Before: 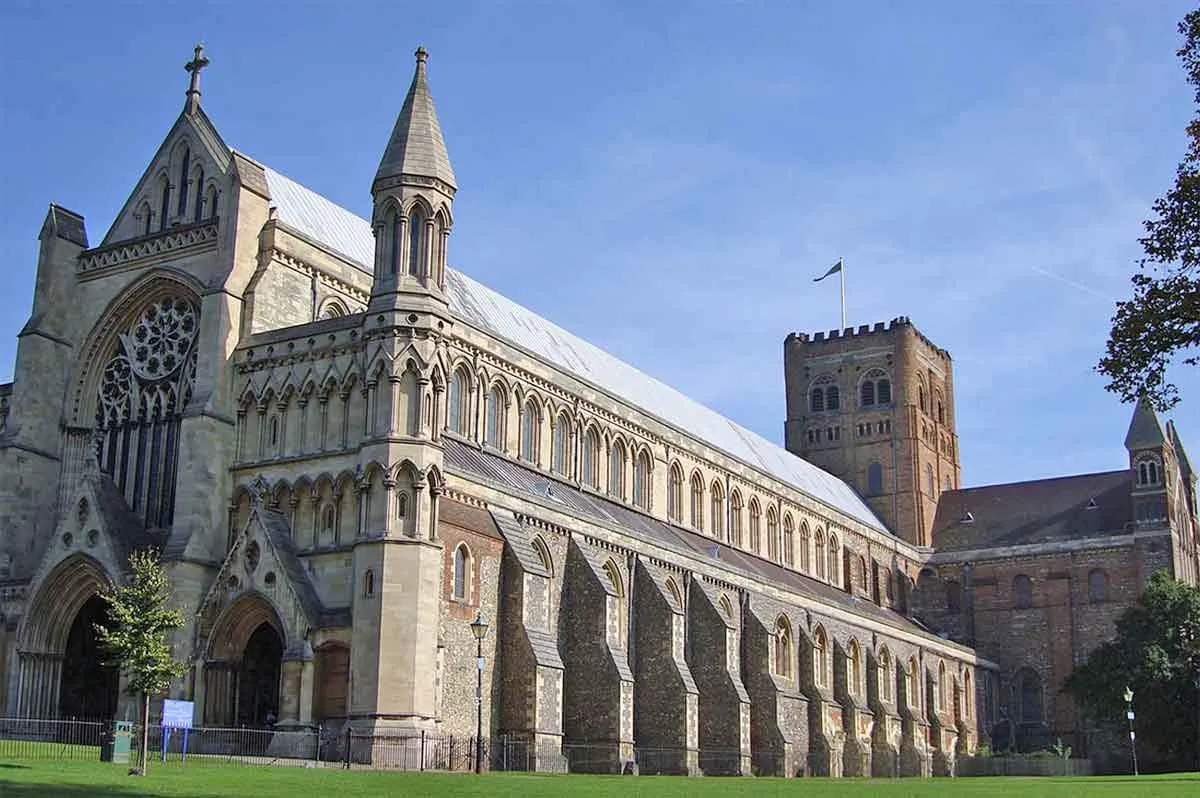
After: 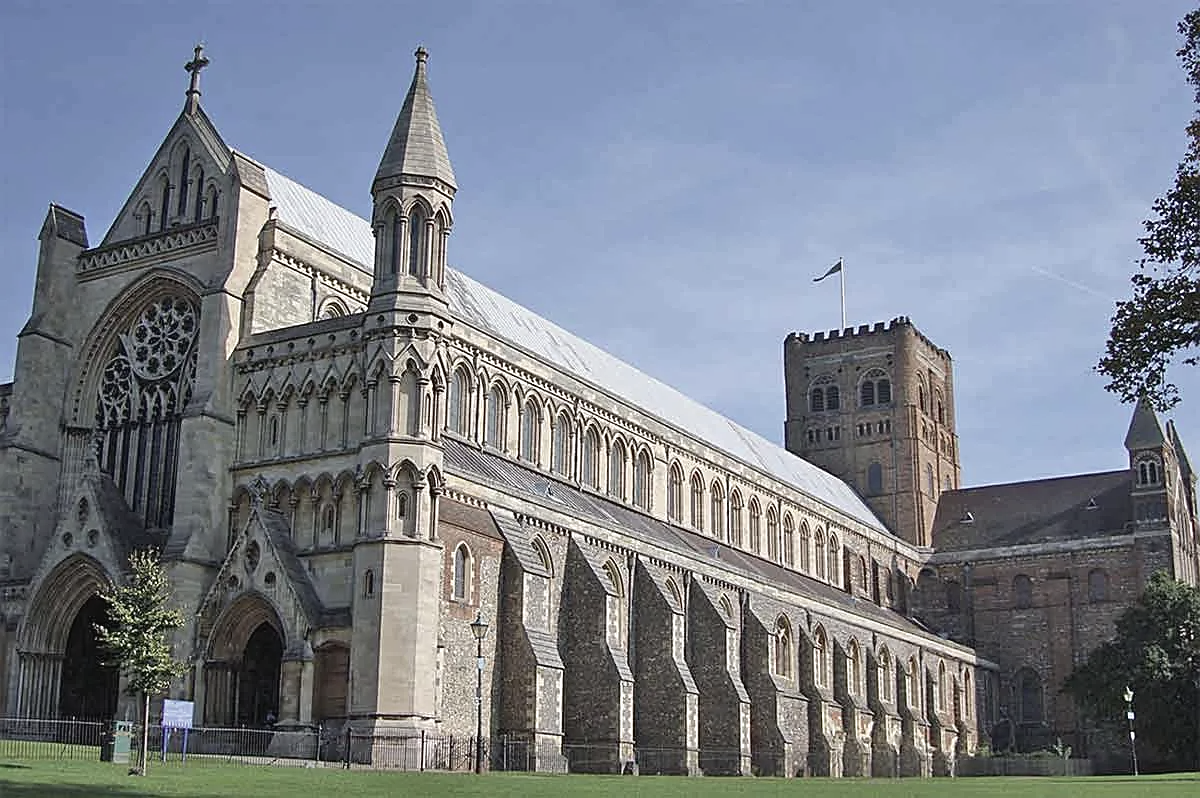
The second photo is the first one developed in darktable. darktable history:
contrast brightness saturation: contrast -0.045, saturation -0.403
sharpen: on, module defaults
